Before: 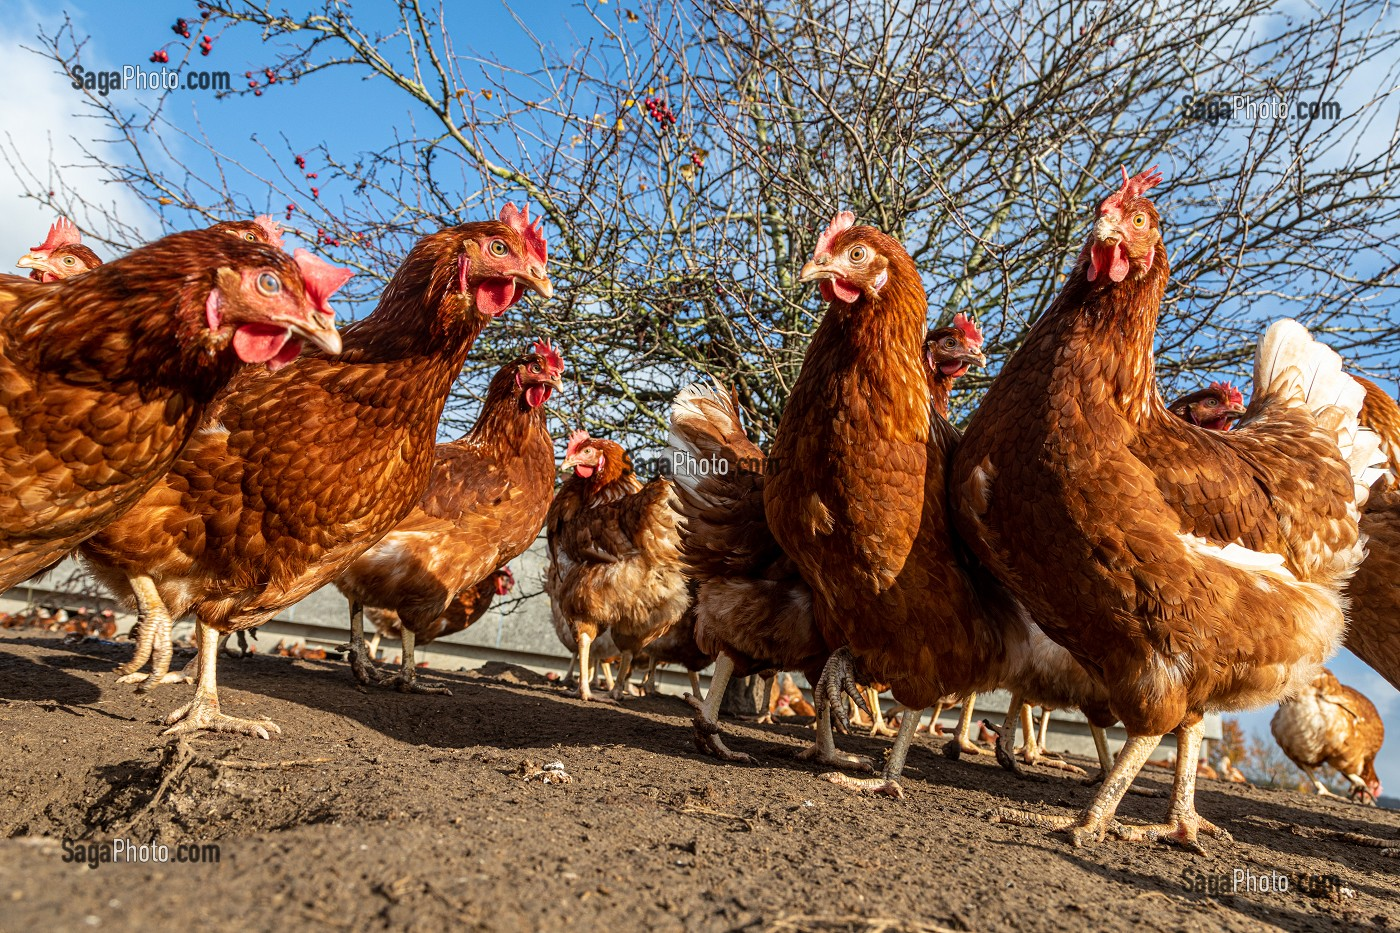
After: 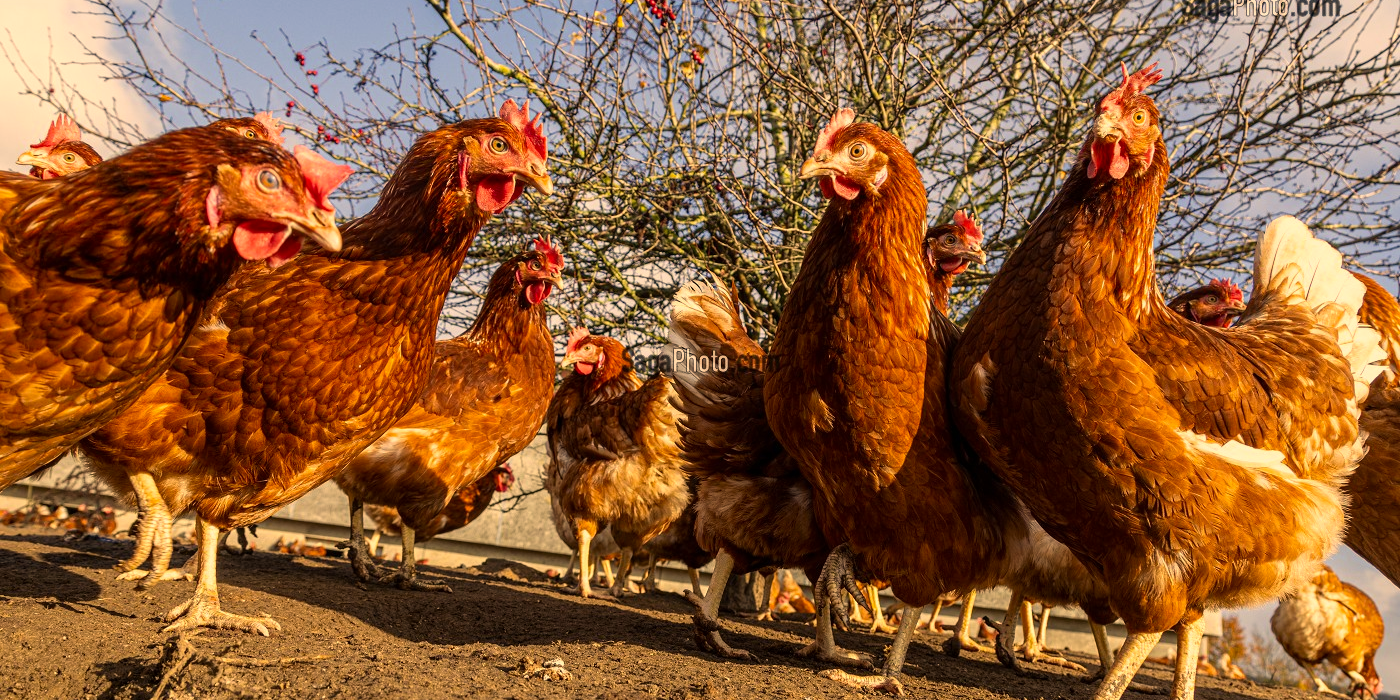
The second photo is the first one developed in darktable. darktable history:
crop: top 11.044%, bottom 13.879%
color correction: highlights a* 14.95, highlights b* 32.23
